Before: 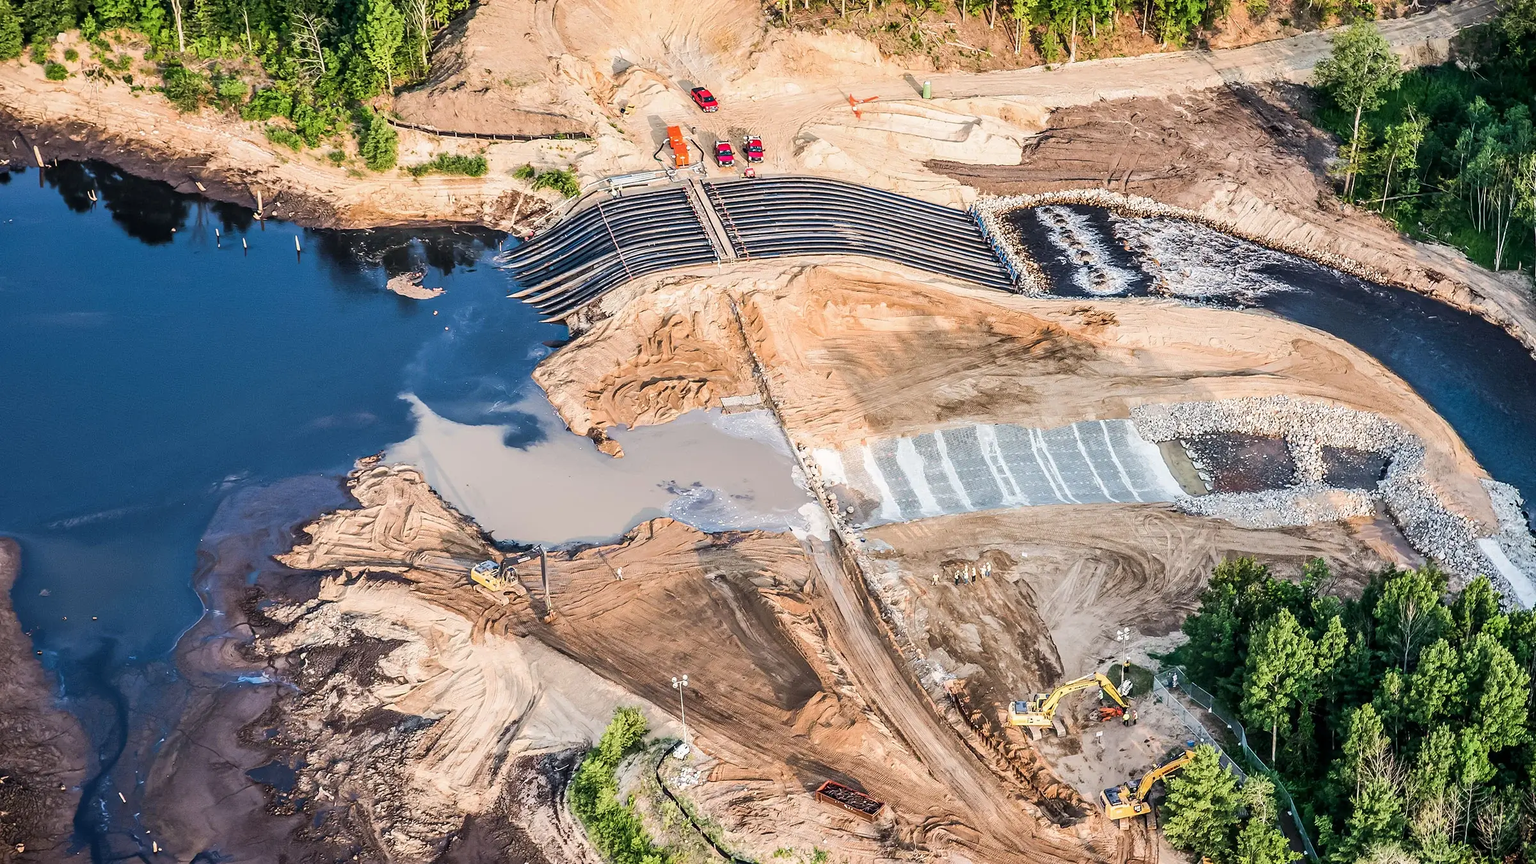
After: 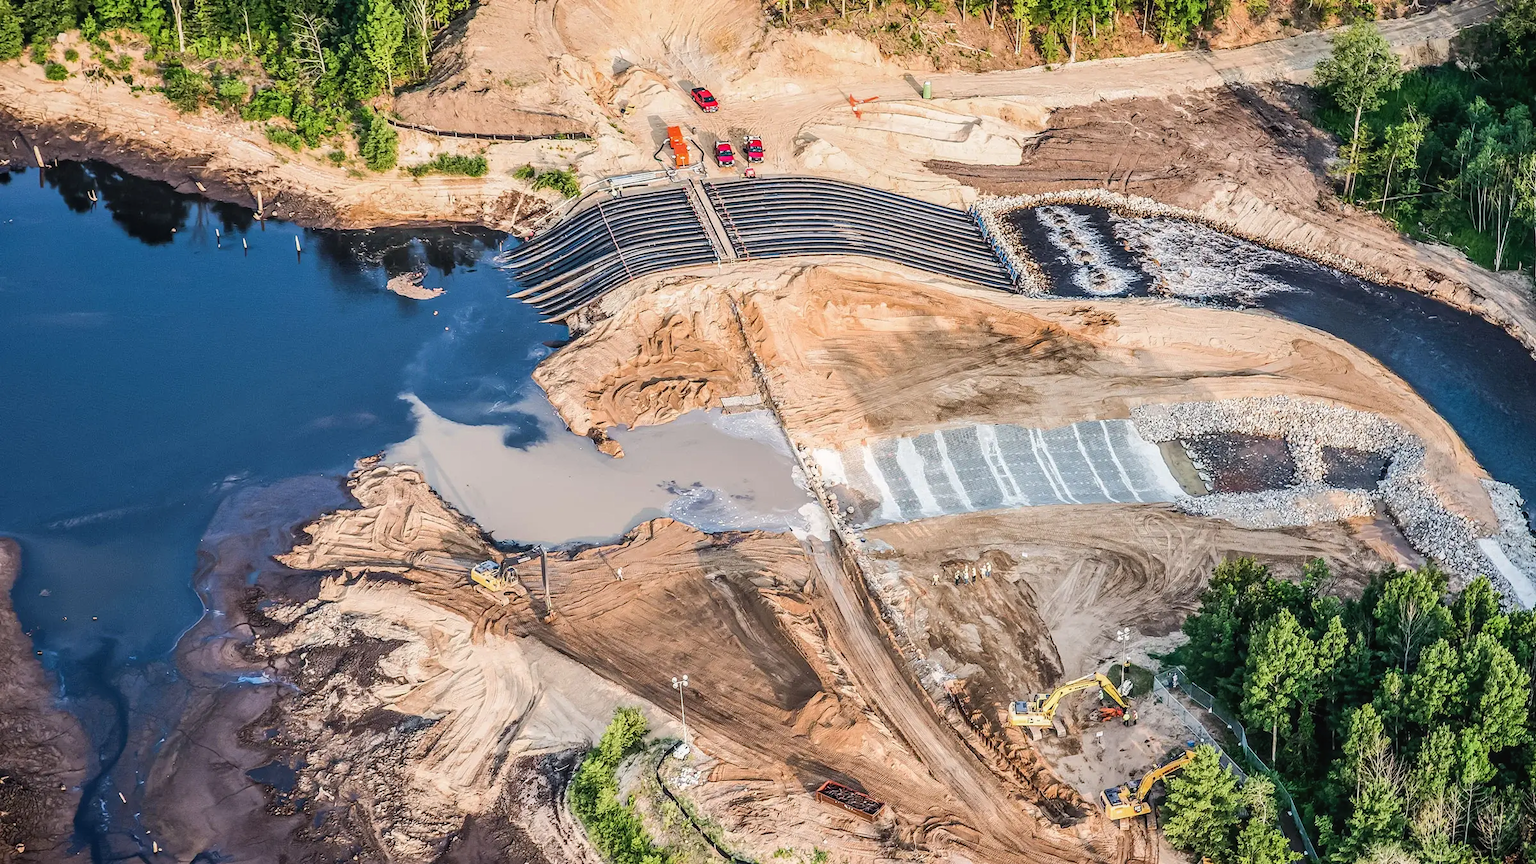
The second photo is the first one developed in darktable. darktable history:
exposure: compensate highlight preservation false
local contrast: detail 110%
